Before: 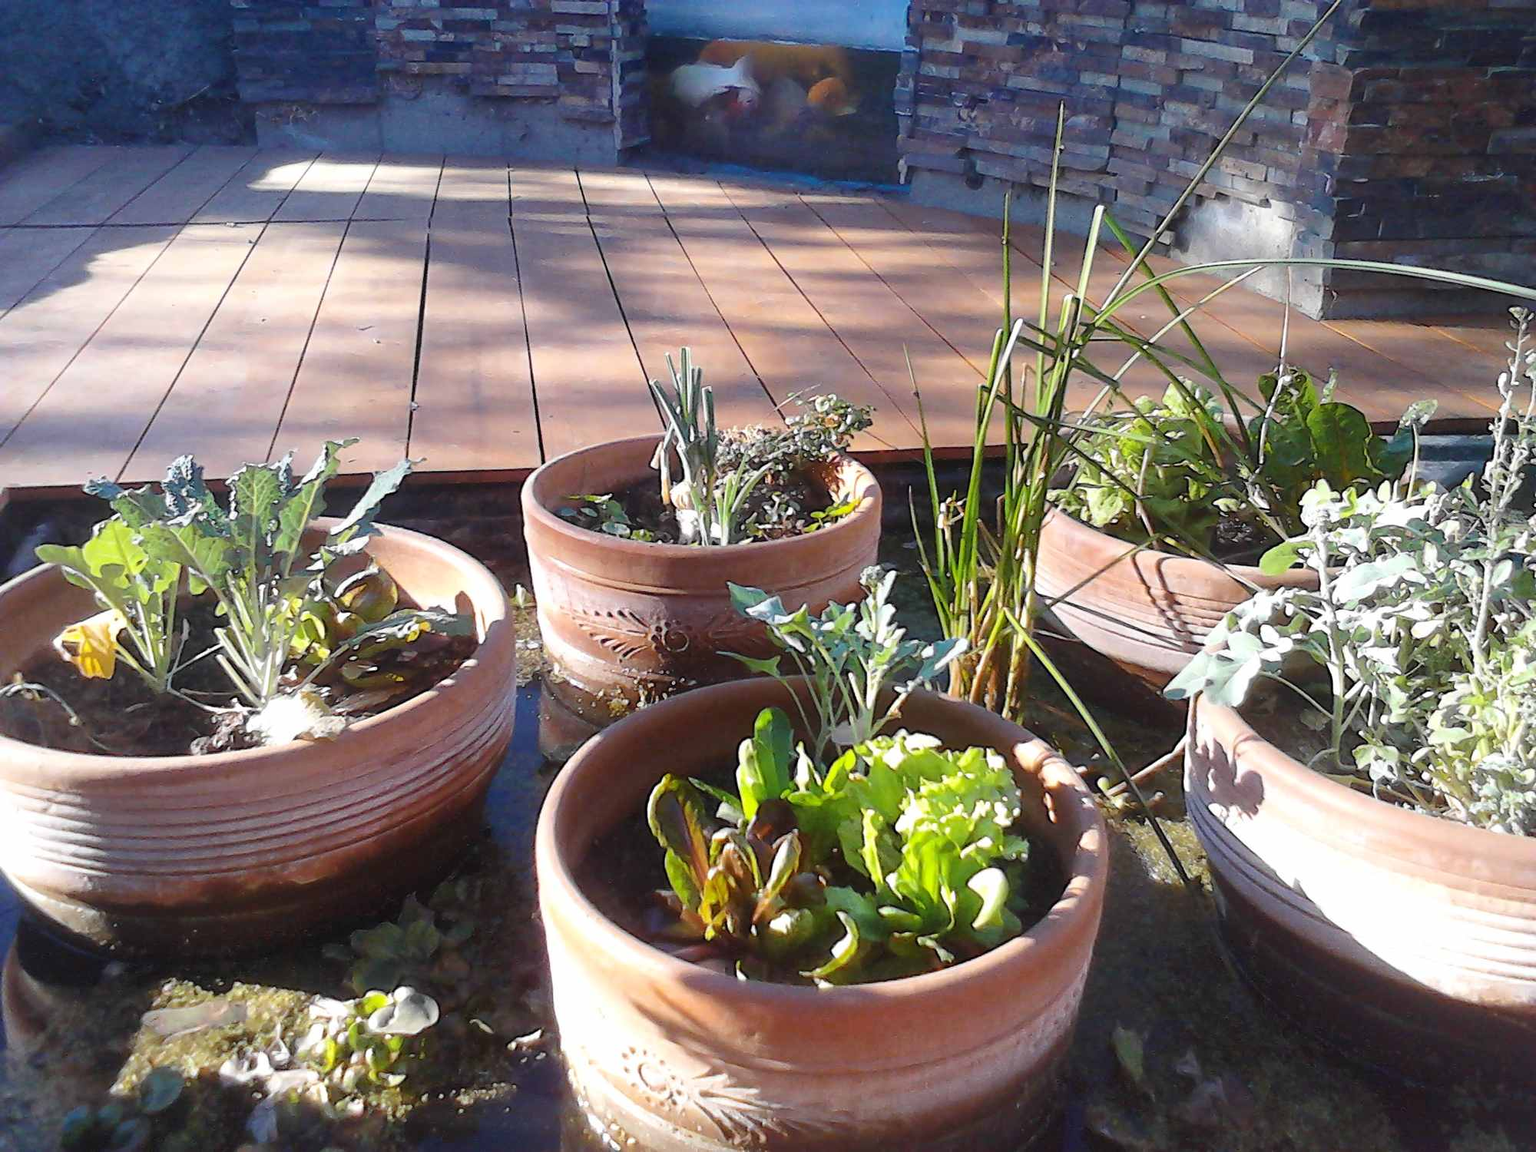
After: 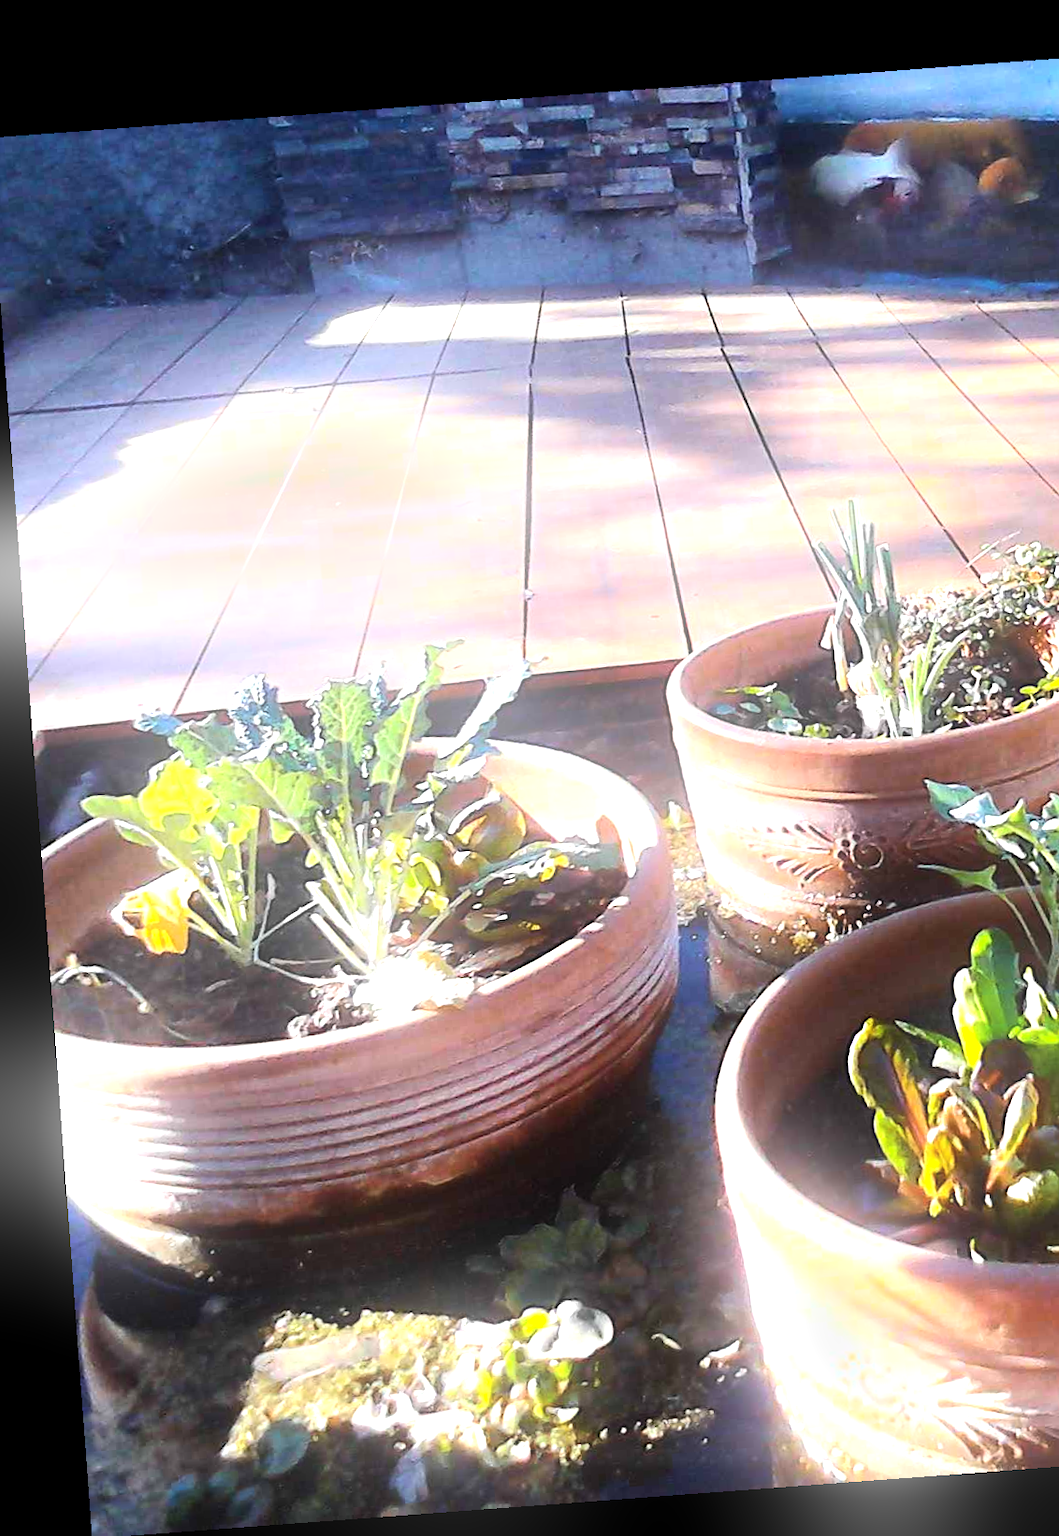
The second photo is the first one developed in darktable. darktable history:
crop: left 0.587%, right 45.588%, bottom 0.086%
rotate and perspective: rotation -4.25°, automatic cropping off
tone equalizer: -8 EV -0.75 EV, -7 EV -0.7 EV, -6 EV -0.6 EV, -5 EV -0.4 EV, -3 EV 0.4 EV, -2 EV 0.6 EV, -1 EV 0.7 EV, +0 EV 0.75 EV, edges refinement/feathering 500, mask exposure compensation -1.57 EV, preserve details no
bloom: size 13.65%, threshold 98.39%, strength 4.82%
exposure: black level correction 0.001, exposure 0.5 EV, compensate exposure bias true, compensate highlight preservation false
